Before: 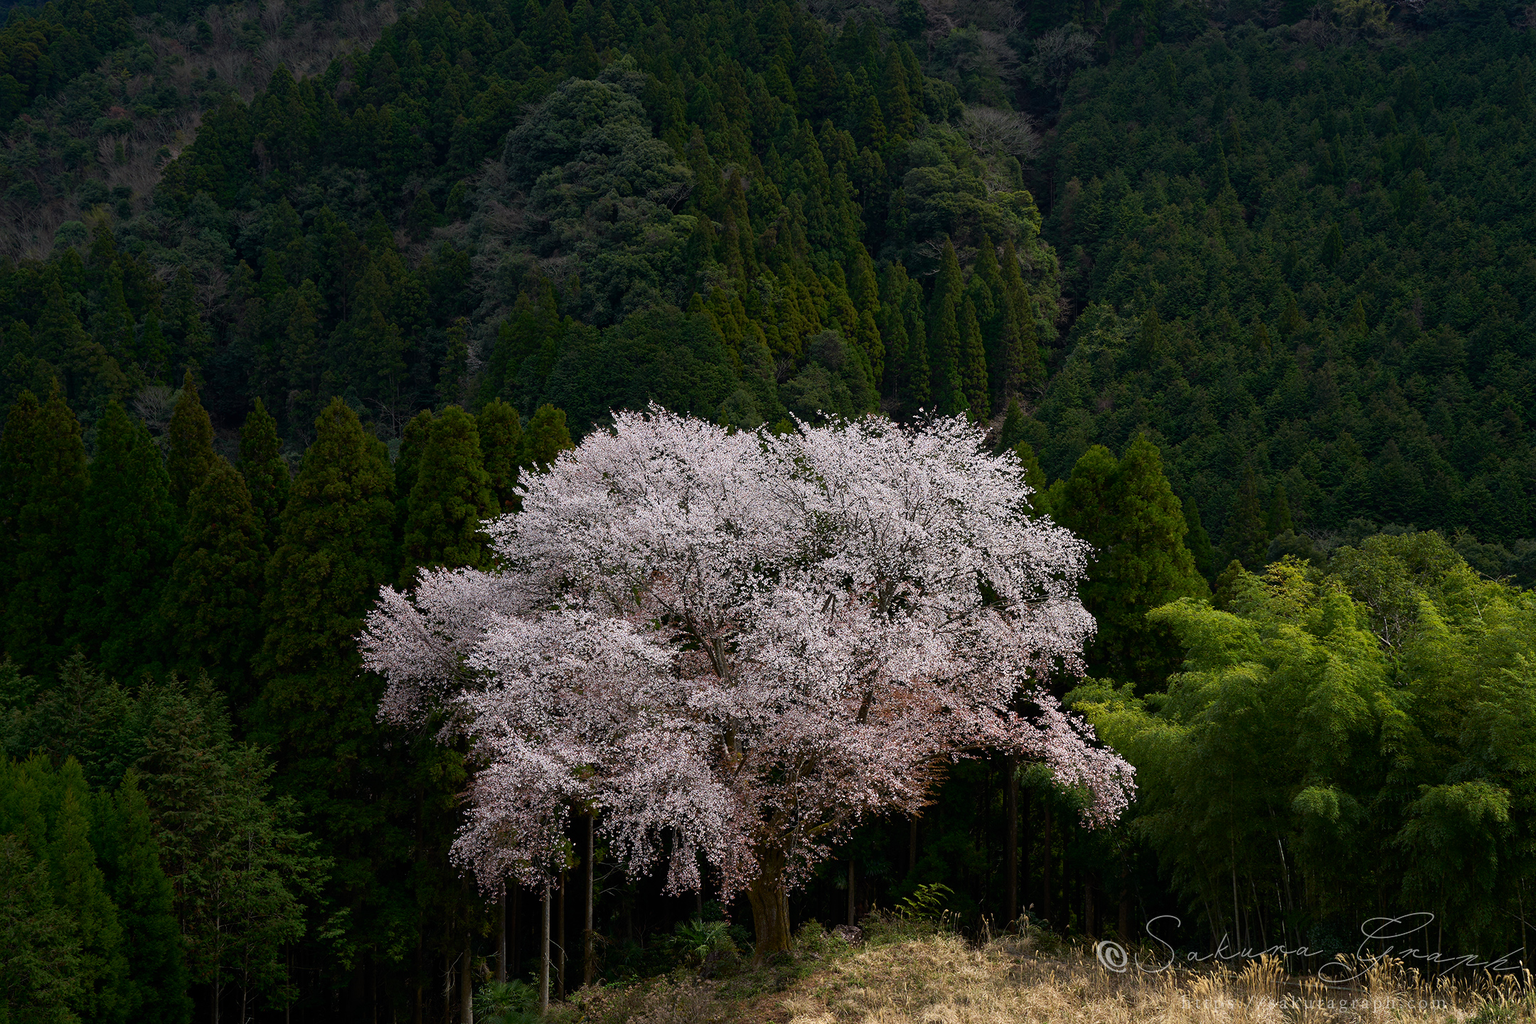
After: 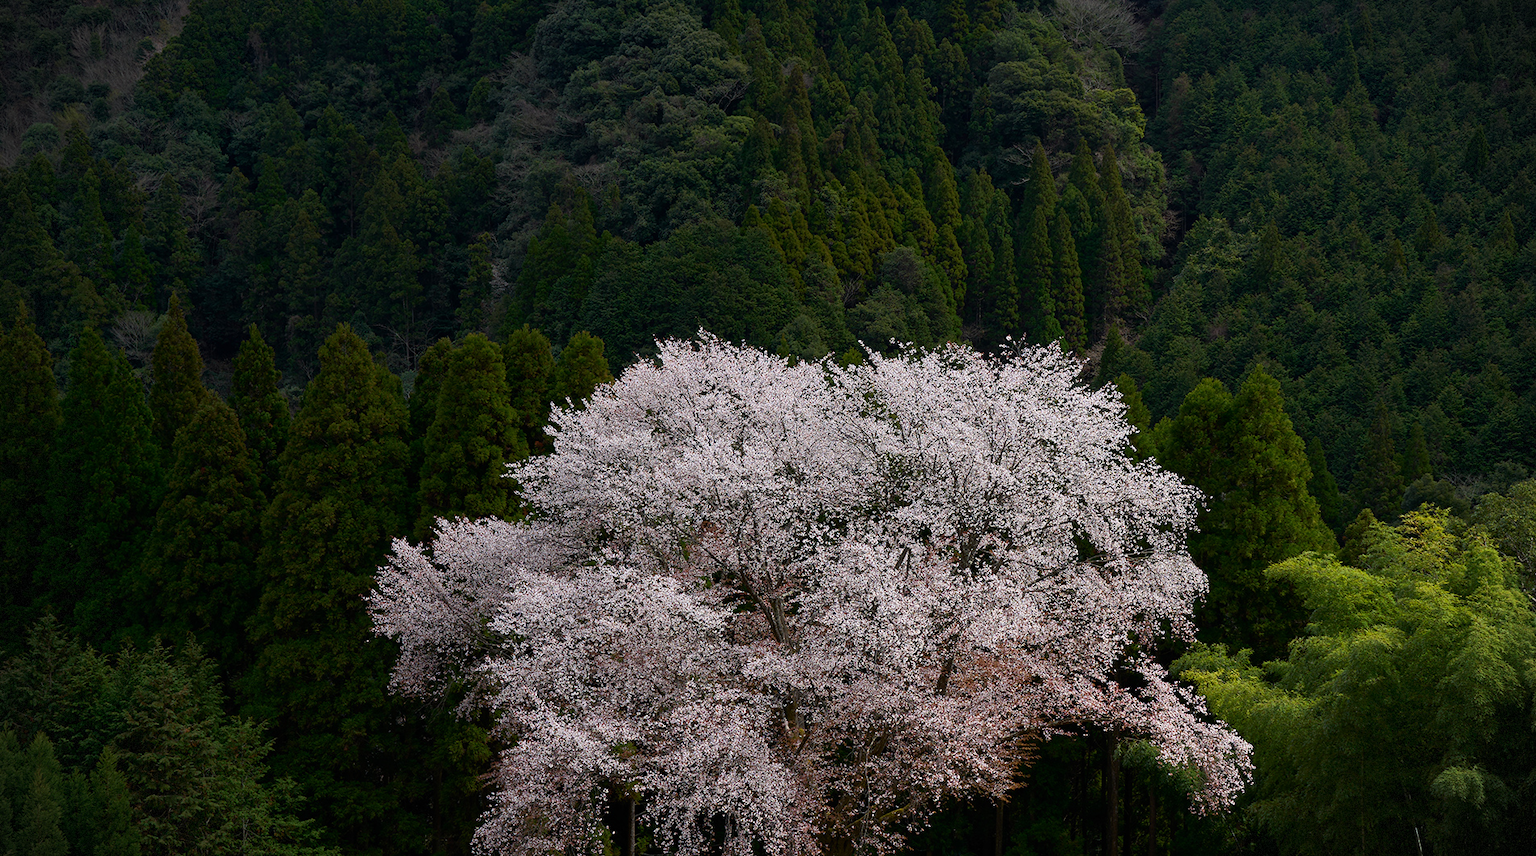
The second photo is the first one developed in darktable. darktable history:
crop and rotate: left 2.346%, top 11.044%, right 9.806%, bottom 15.422%
vignetting: fall-off start 89.11%, fall-off radius 44.27%, brightness -0.575, width/height ratio 1.169, dithering 8-bit output, unbound false
